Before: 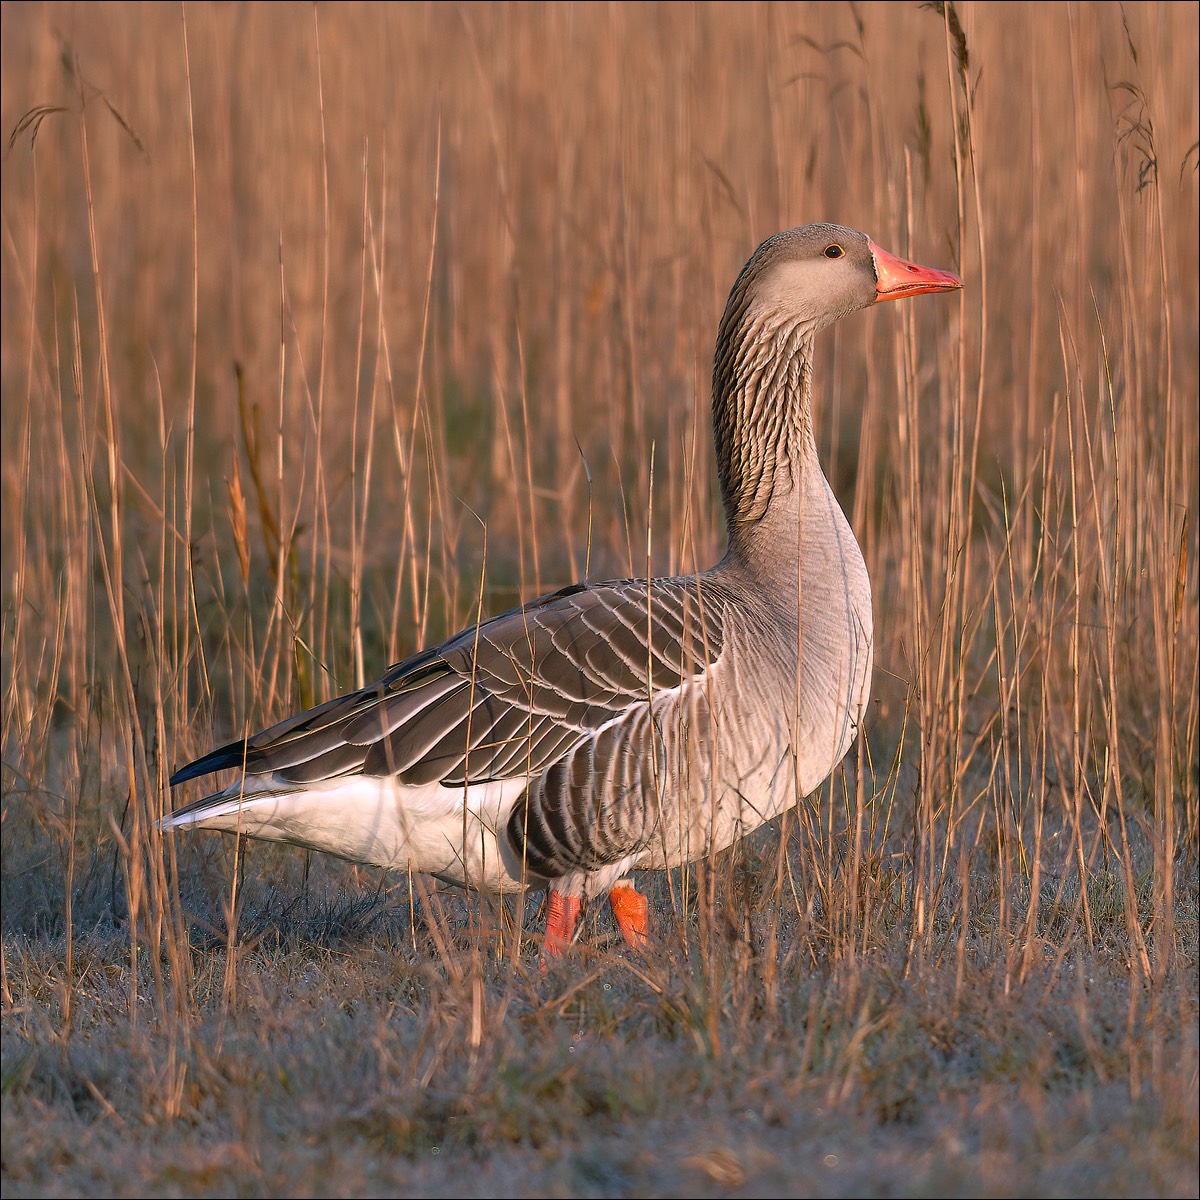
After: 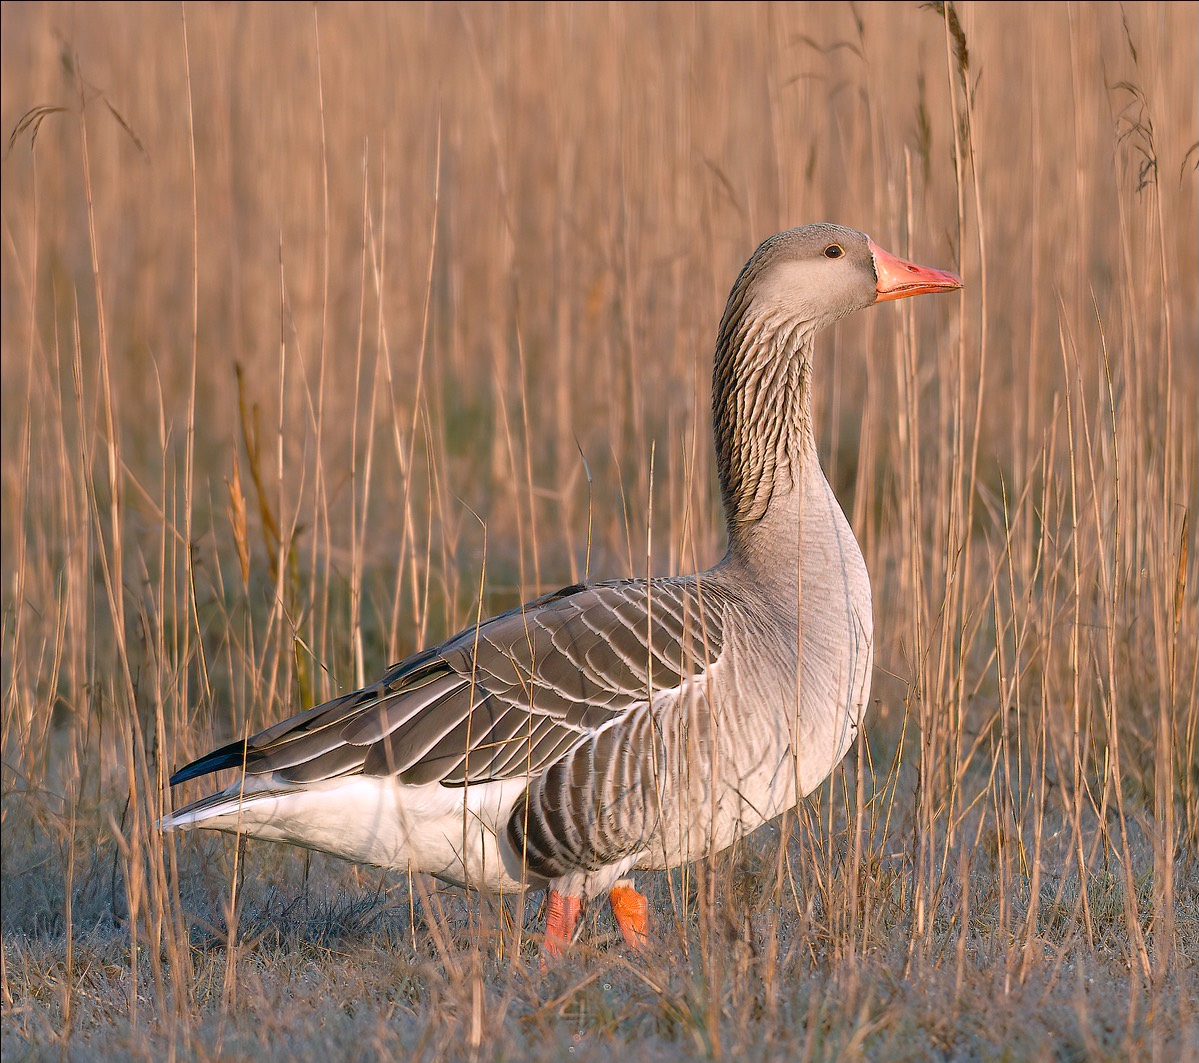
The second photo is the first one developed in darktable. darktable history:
crop and rotate: top 0%, bottom 11.358%
